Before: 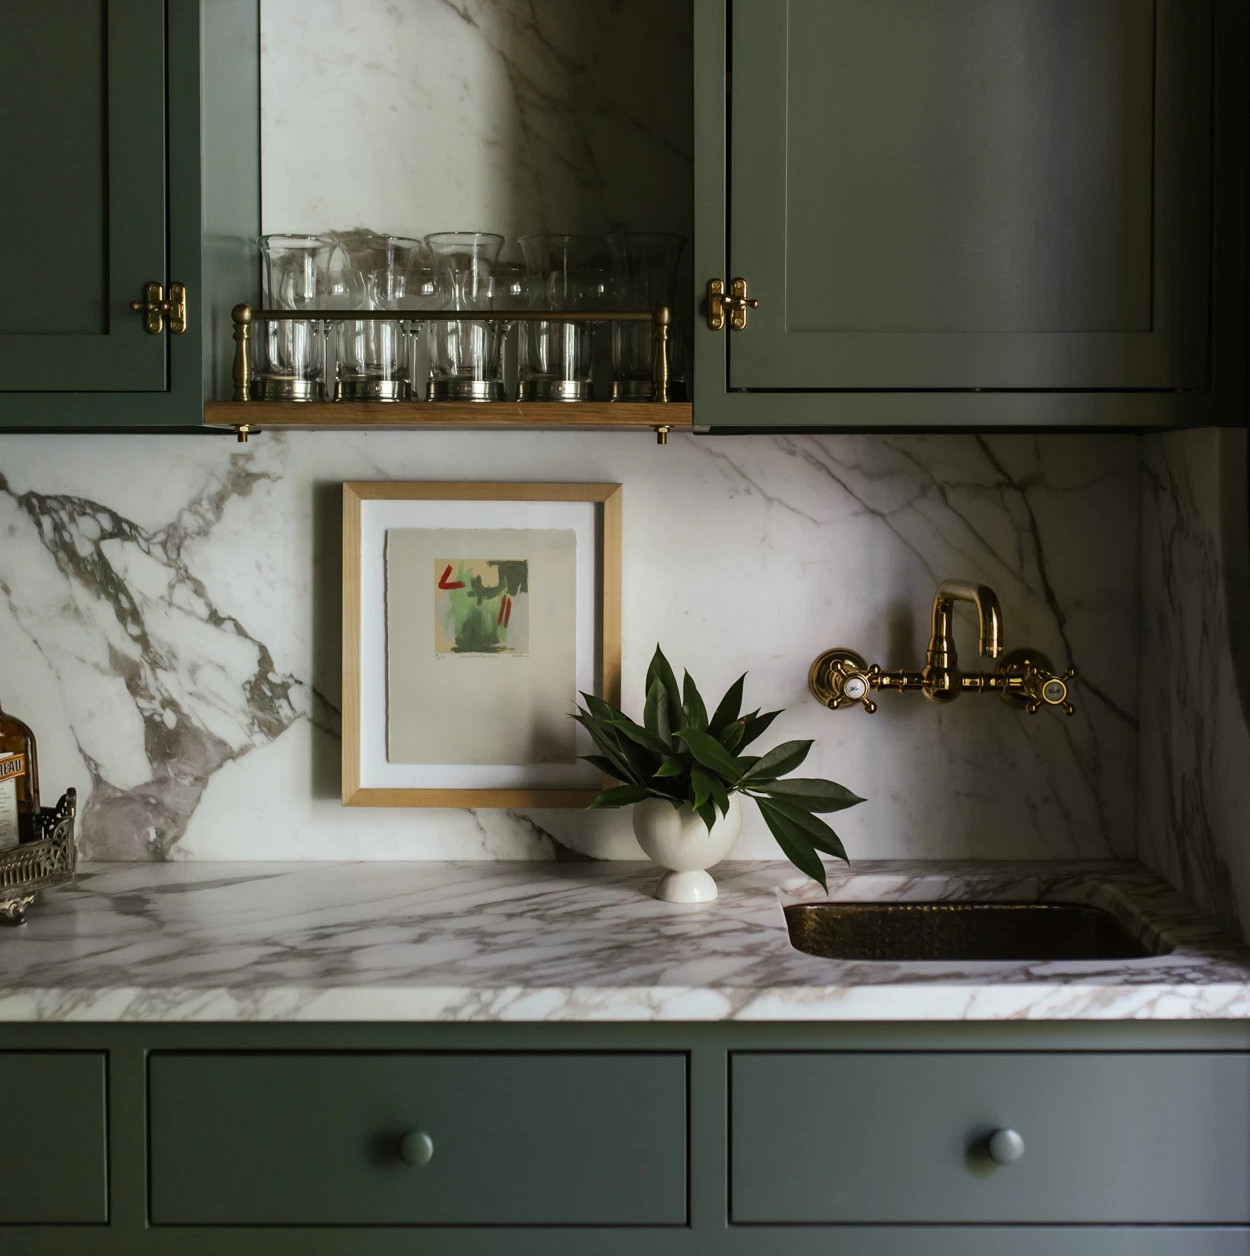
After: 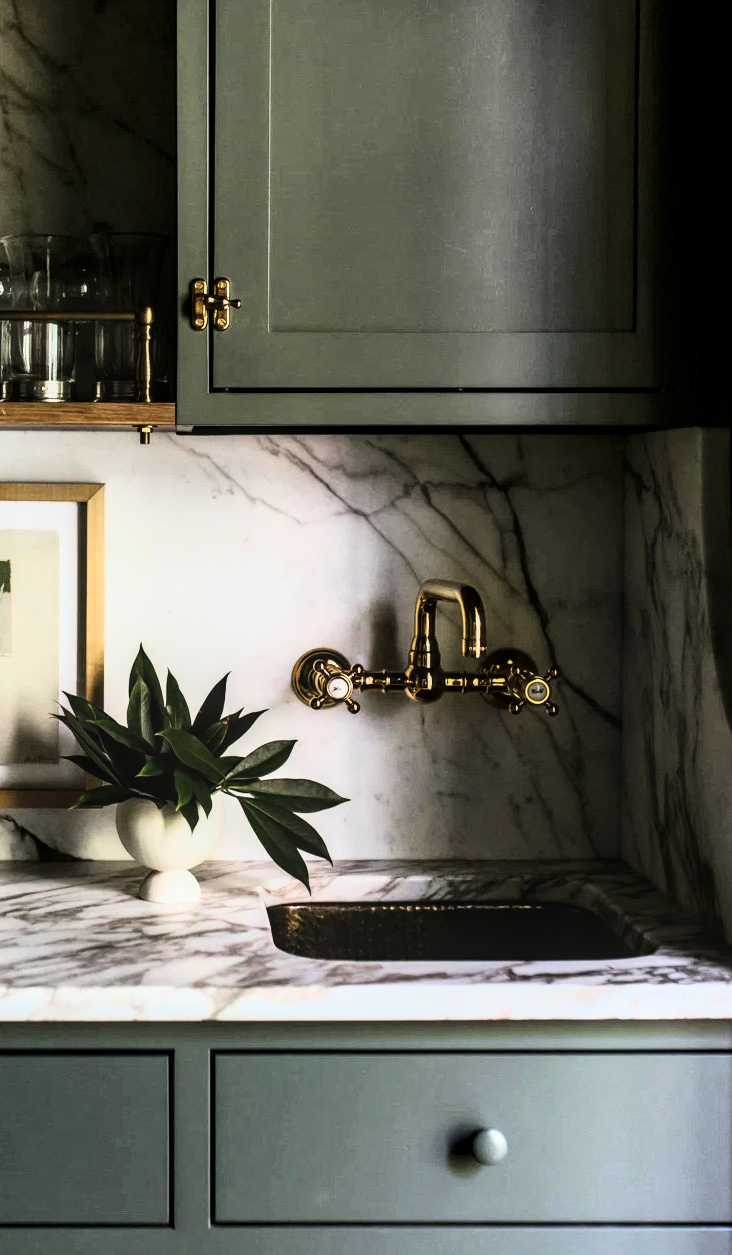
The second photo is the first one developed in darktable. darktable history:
shadows and highlights: shadows 43.81, white point adjustment -1.31, soften with gaussian
base curve: curves: ch0 [(0, 0) (0.007, 0.004) (0.027, 0.03) (0.046, 0.07) (0.207, 0.54) (0.442, 0.872) (0.673, 0.972) (1, 1)]
tone equalizer: -8 EV -0.439 EV, -7 EV -0.428 EV, -6 EV -0.365 EV, -5 EV -0.203 EV, -3 EV 0.211 EV, -2 EV 0.359 EV, -1 EV 0.38 EV, +0 EV 0.435 EV, edges refinement/feathering 500, mask exposure compensation -1.57 EV, preserve details no
crop: left 41.383%
local contrast: on, module defaults
